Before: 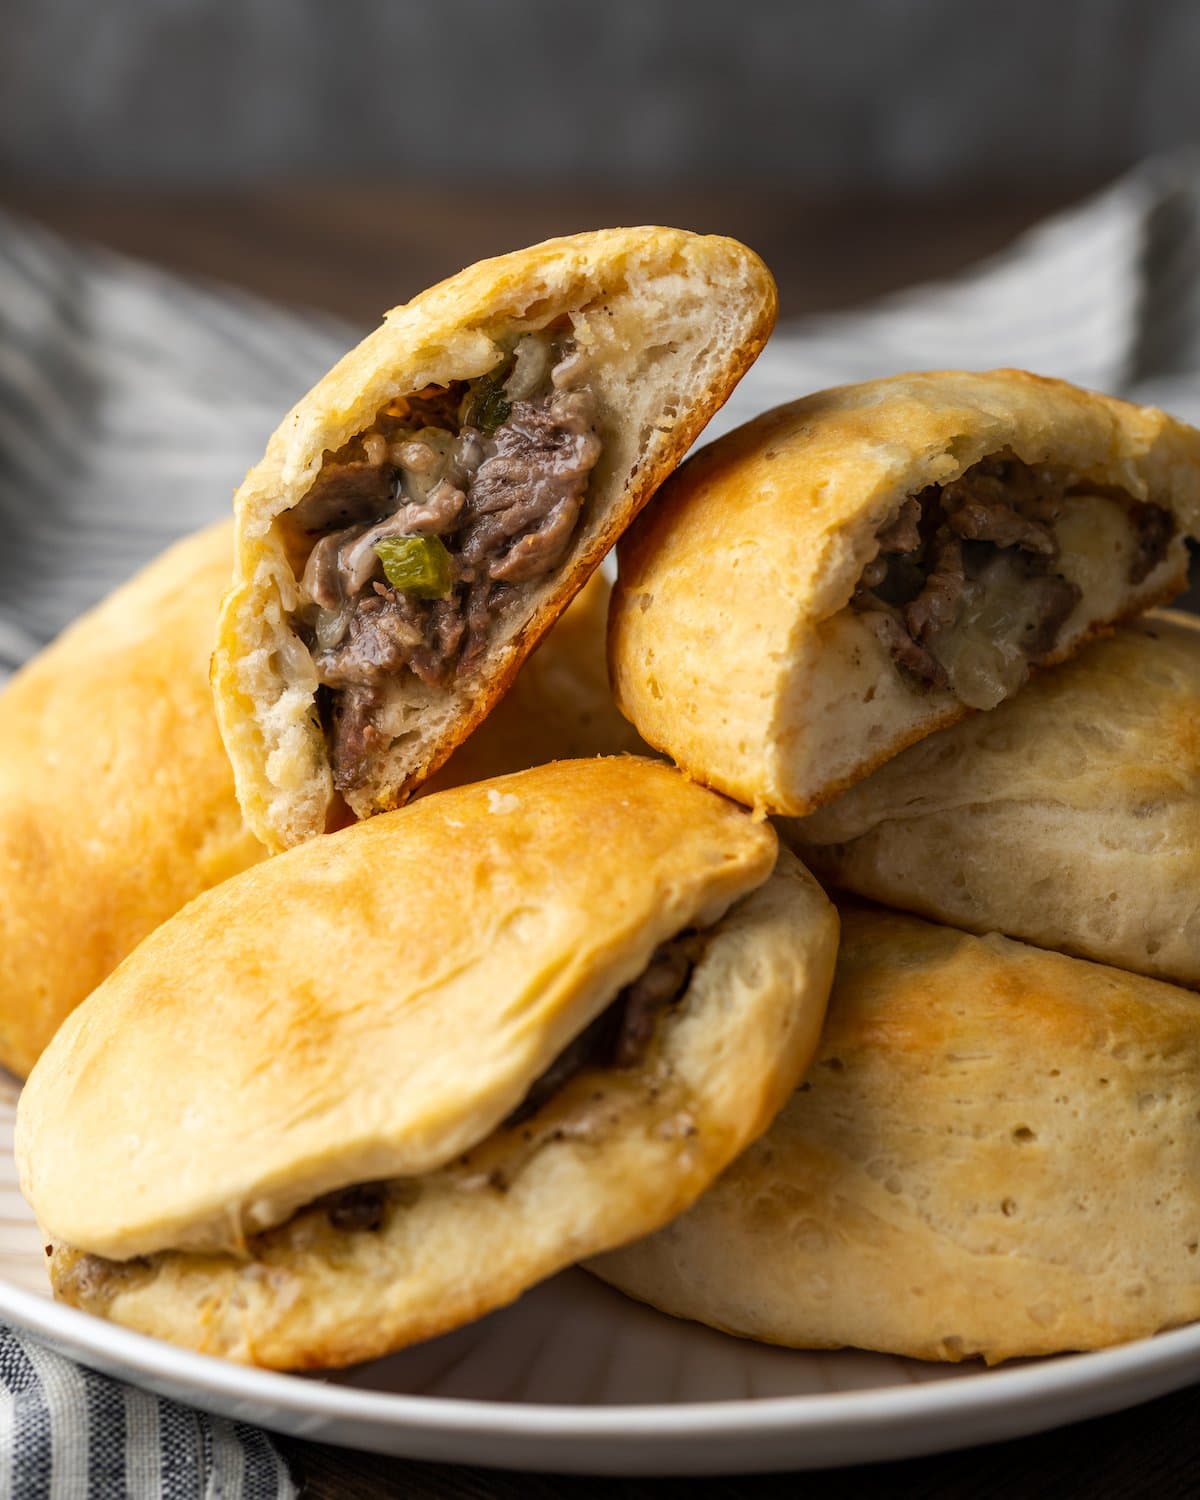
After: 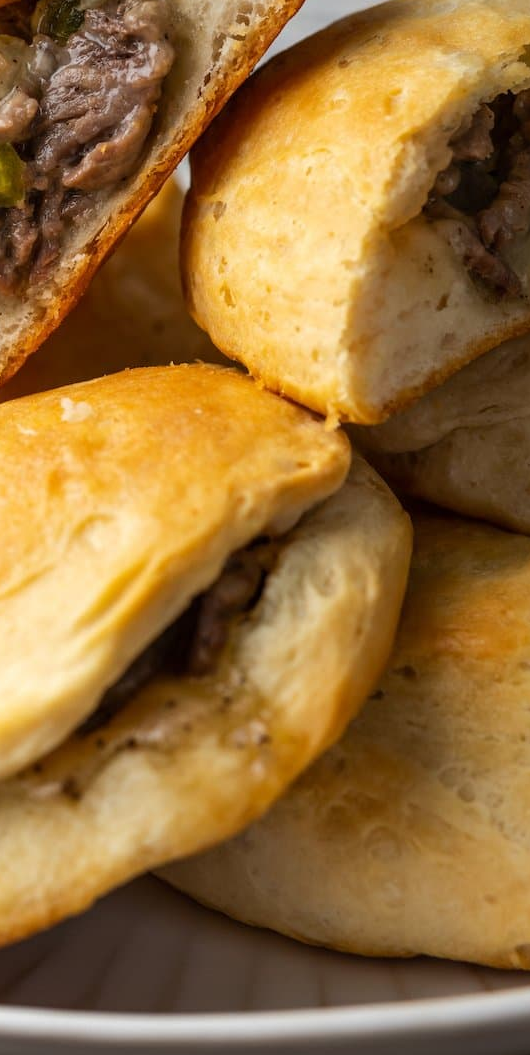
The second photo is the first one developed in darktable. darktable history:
crop: left 35.648%, top 26.199%, right 20.158%, bottom 3.458%
